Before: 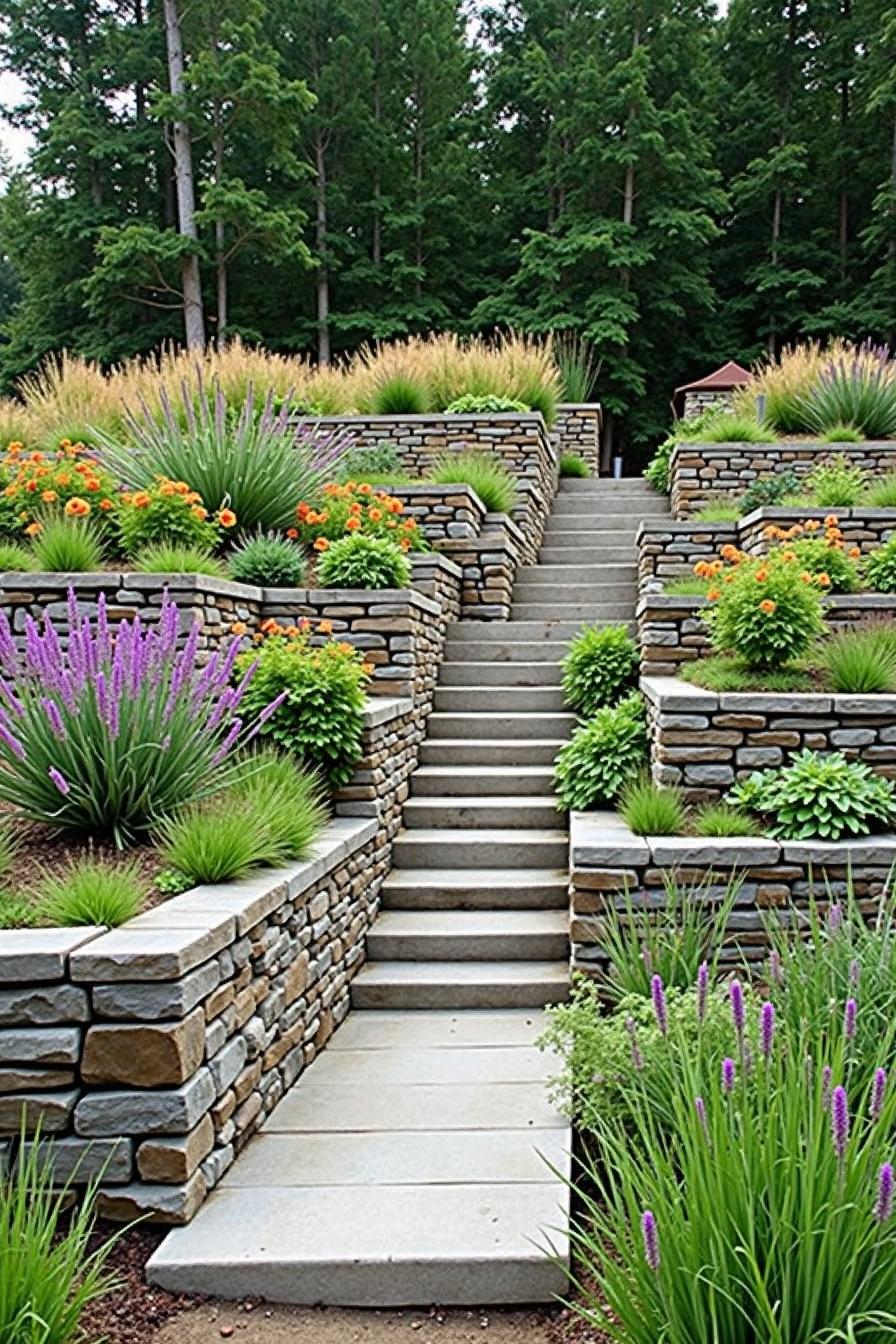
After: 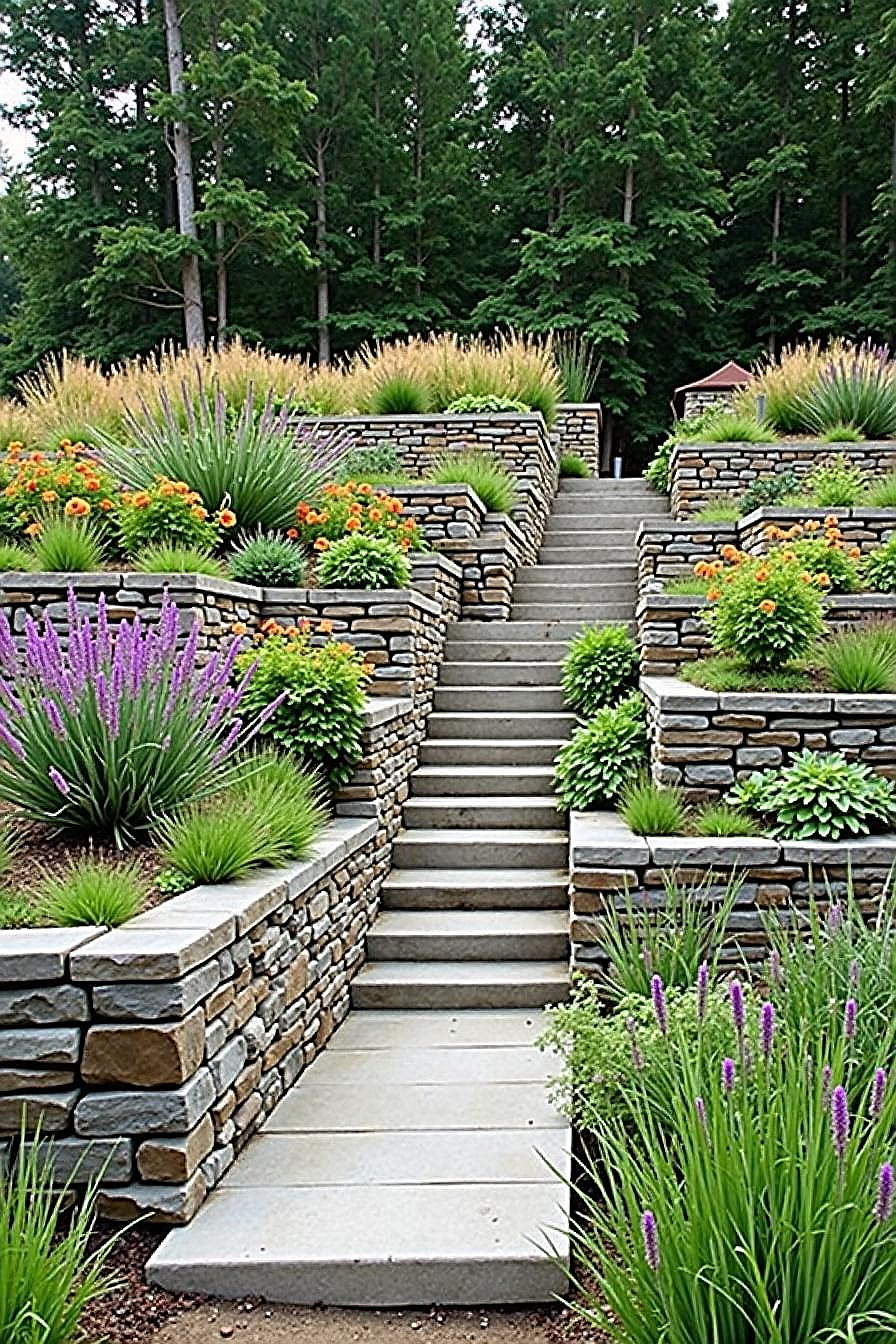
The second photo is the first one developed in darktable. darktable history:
sharpen: radius 1.416, amount 1.233, threshold 0.825
